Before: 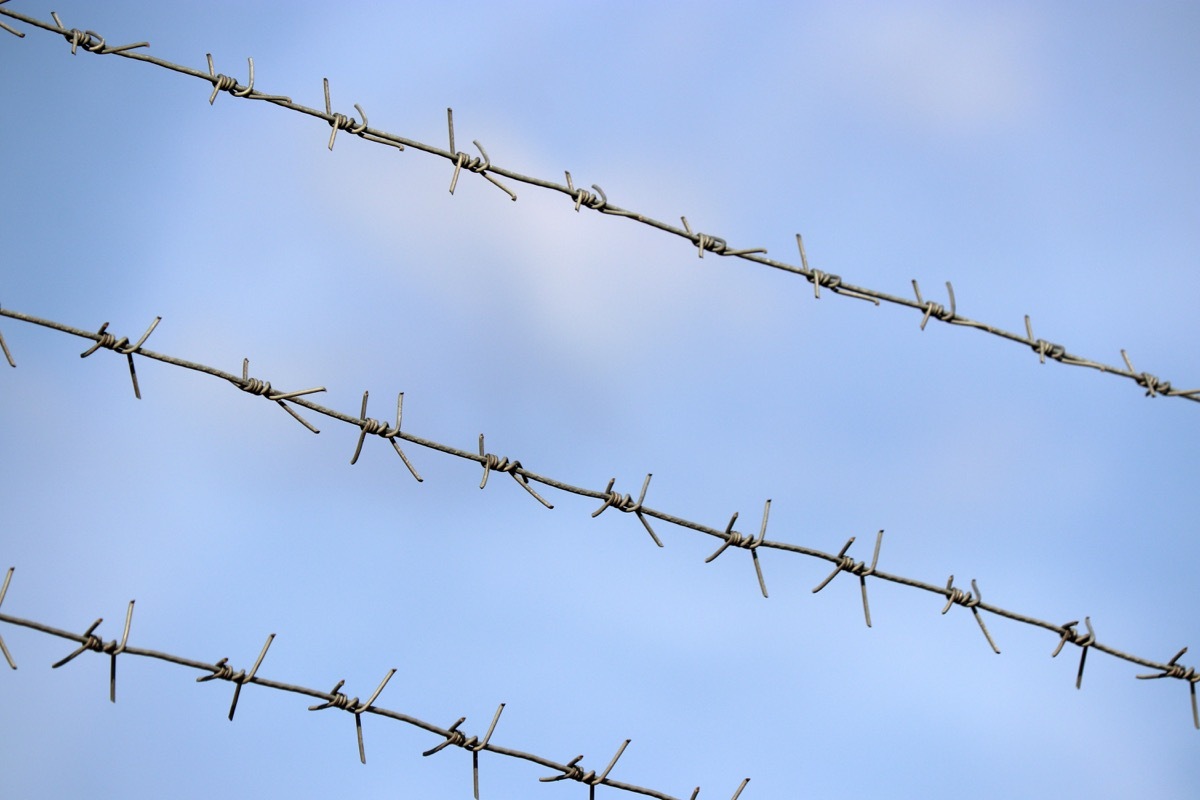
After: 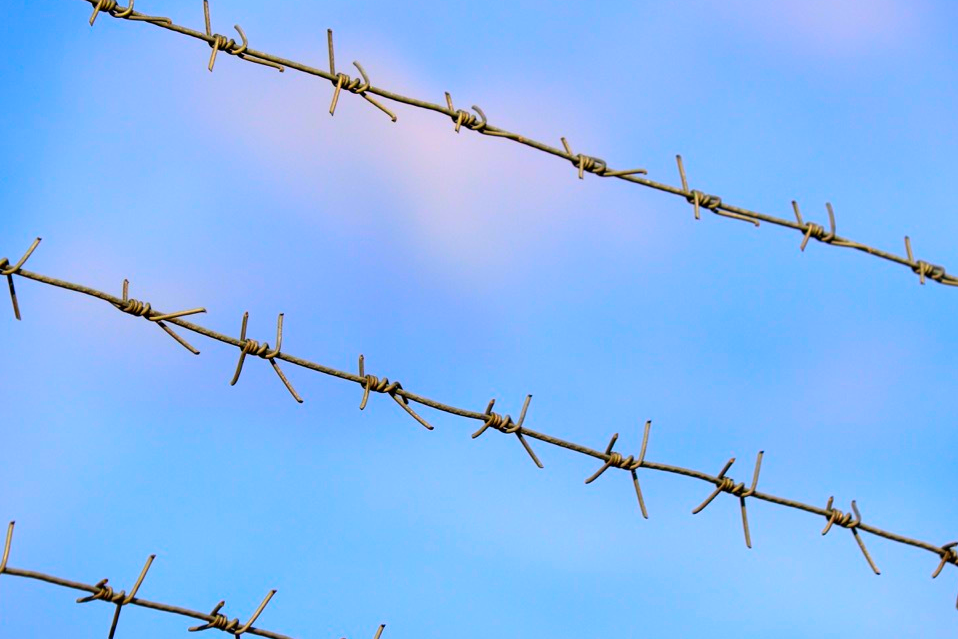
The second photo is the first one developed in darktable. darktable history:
crop and rotate: left 10.071%, top 10.071%, right 10.02%, bottom 10.02%
exposure: exposure -0.157 EV, compensate highlight preservation false
color correction: highlights a* 1.59, highlights b* -1.7, saturation 2.48
color calibration: x 0.334, y 0.349, temperature 5426 K
